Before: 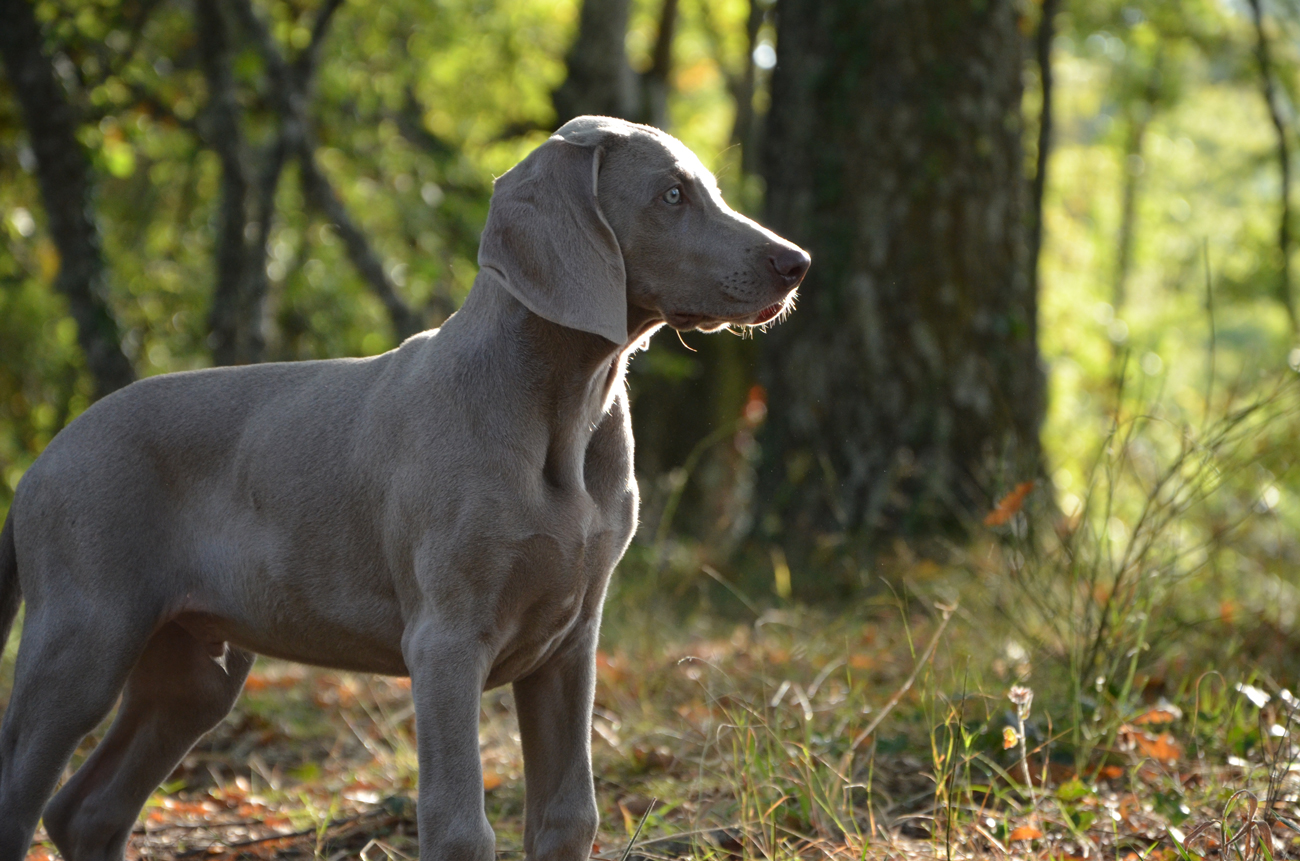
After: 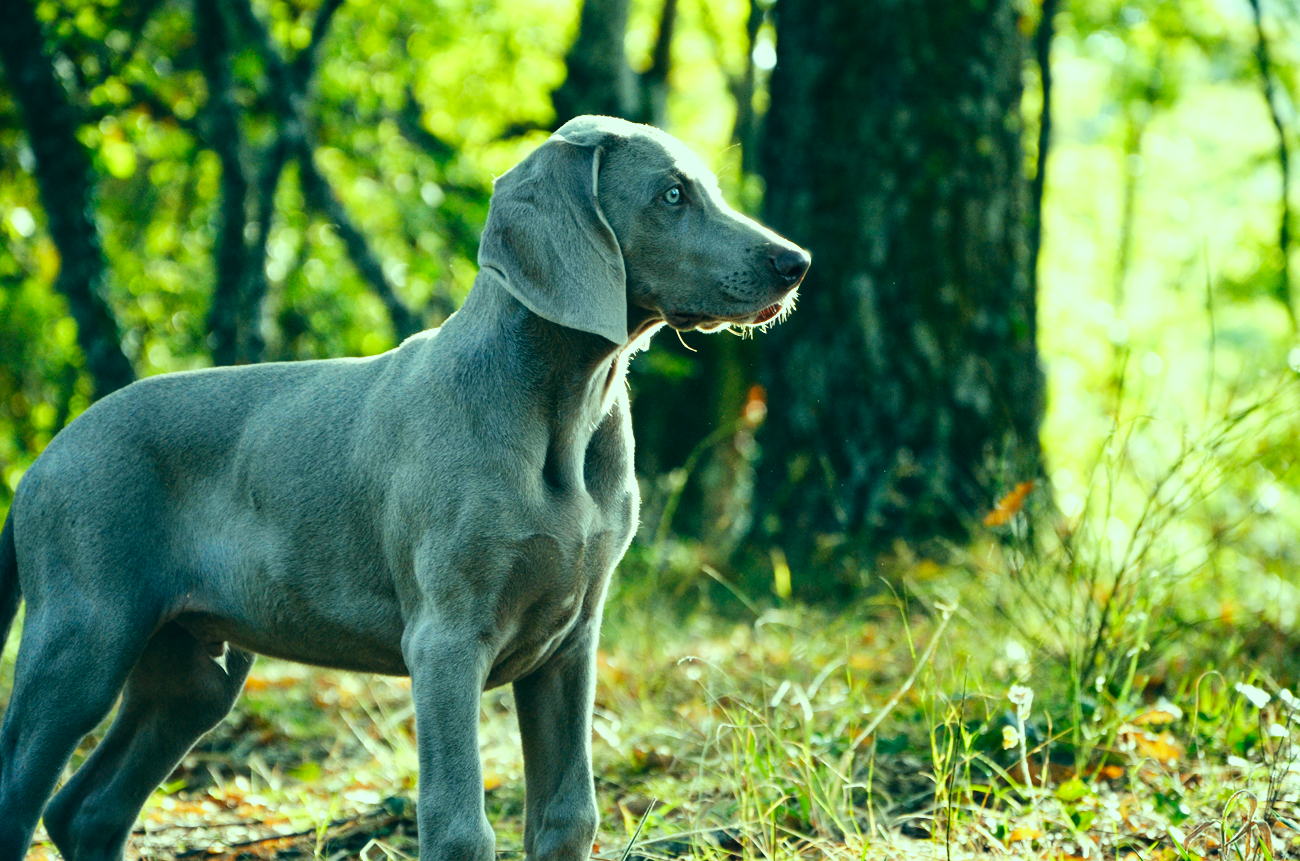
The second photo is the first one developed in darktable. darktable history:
color correction: highlights a* -19.6, highlights b* 9.8, shadows a* -20.45, shadows b* -10.68
local contrast: highlights 102%, shadows 103%, detail 119%, midtone range 0.2
base curve: curves: ch0 [(0, 0) (0.007, 0.004) (0.027, 0.03) (0.046, 0.07) (0.207, 0.54) (0.442, 0.872) (0.673, 0.972) (1, 1)], preserve colors none
